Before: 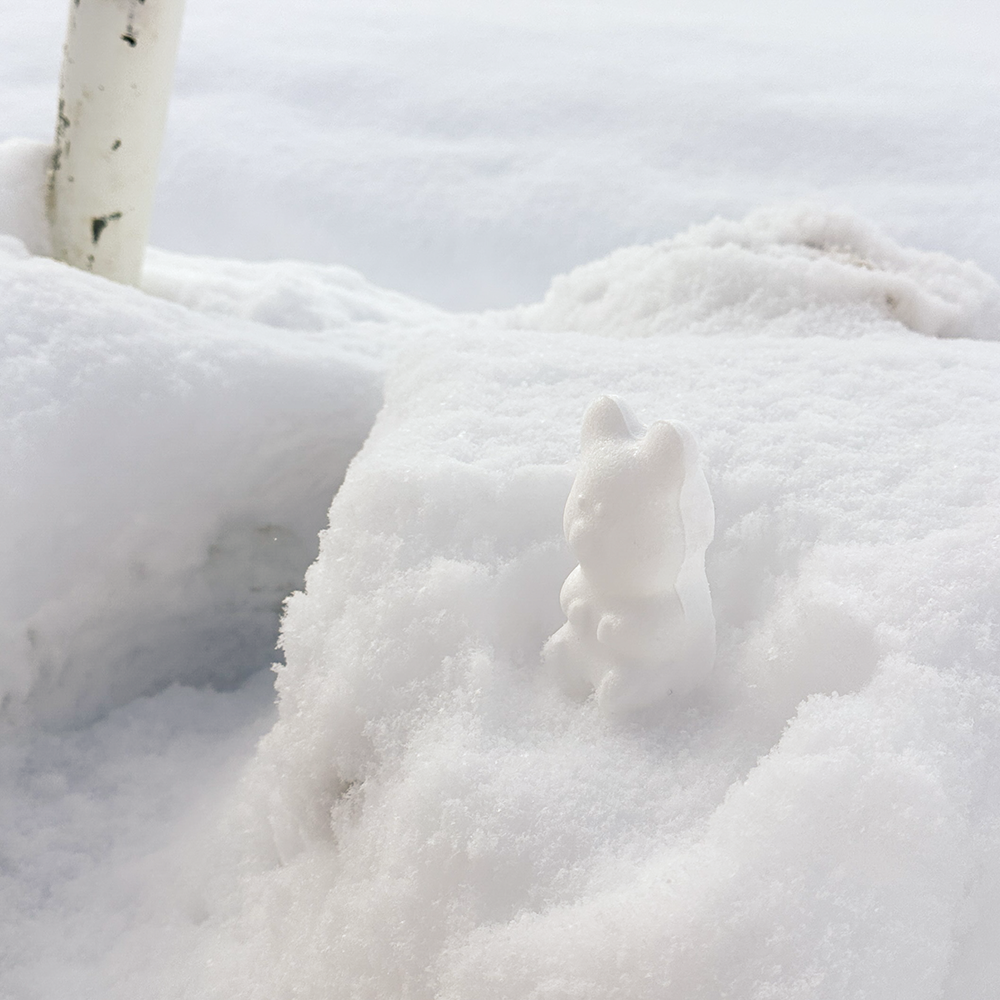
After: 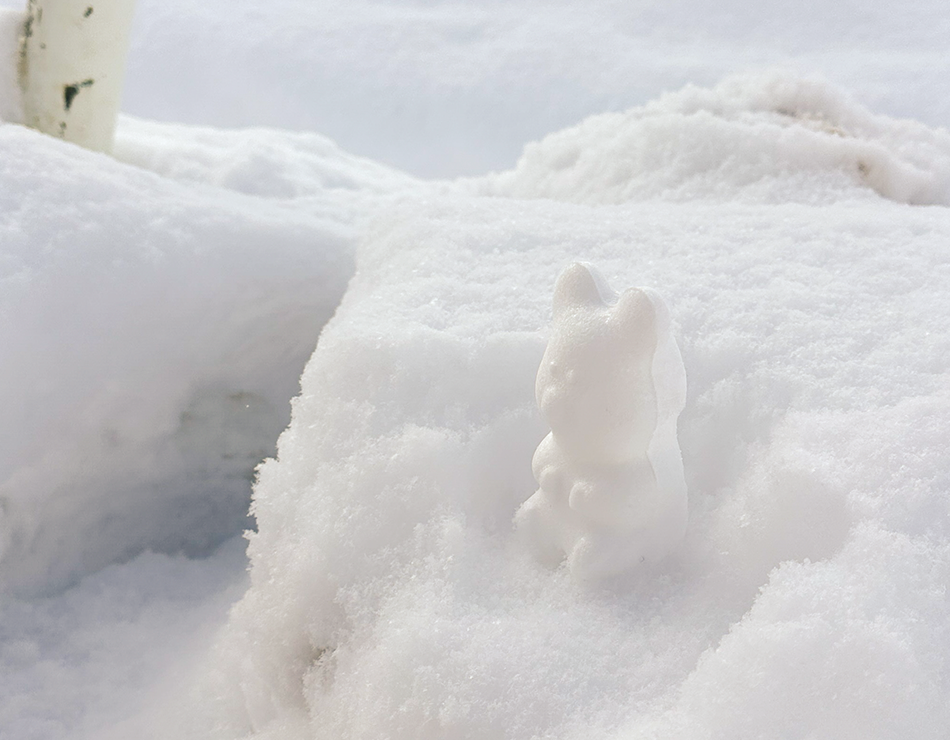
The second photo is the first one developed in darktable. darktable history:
tone curve: curves: ch0 [(0, 0) (0.003, 0.013) (0.011, 0.018) (0.025, 0.027) (0.044, 0.045) (0.069, 0.068) (0.1, 0.096) (0.136, 0.13) (0.177, 0.168) (0.224, 0.217) (0.277, 0.277) (0.335, 0.338) (0.399, 0.401) (0.468, 0.473) (0.543, 0.544) (0.623, 0.621) (0.709, 0.7) (0.801, 0.781) (0.898, 0.869) (1, 1)], color space Lab, linked channels, preserve colors none
crop and rotate: left 2.842%, top 13.35%, right 2.146%, bottom 12.572%
contrast brightness saturation: contrast 0.088, saturation 0.272
